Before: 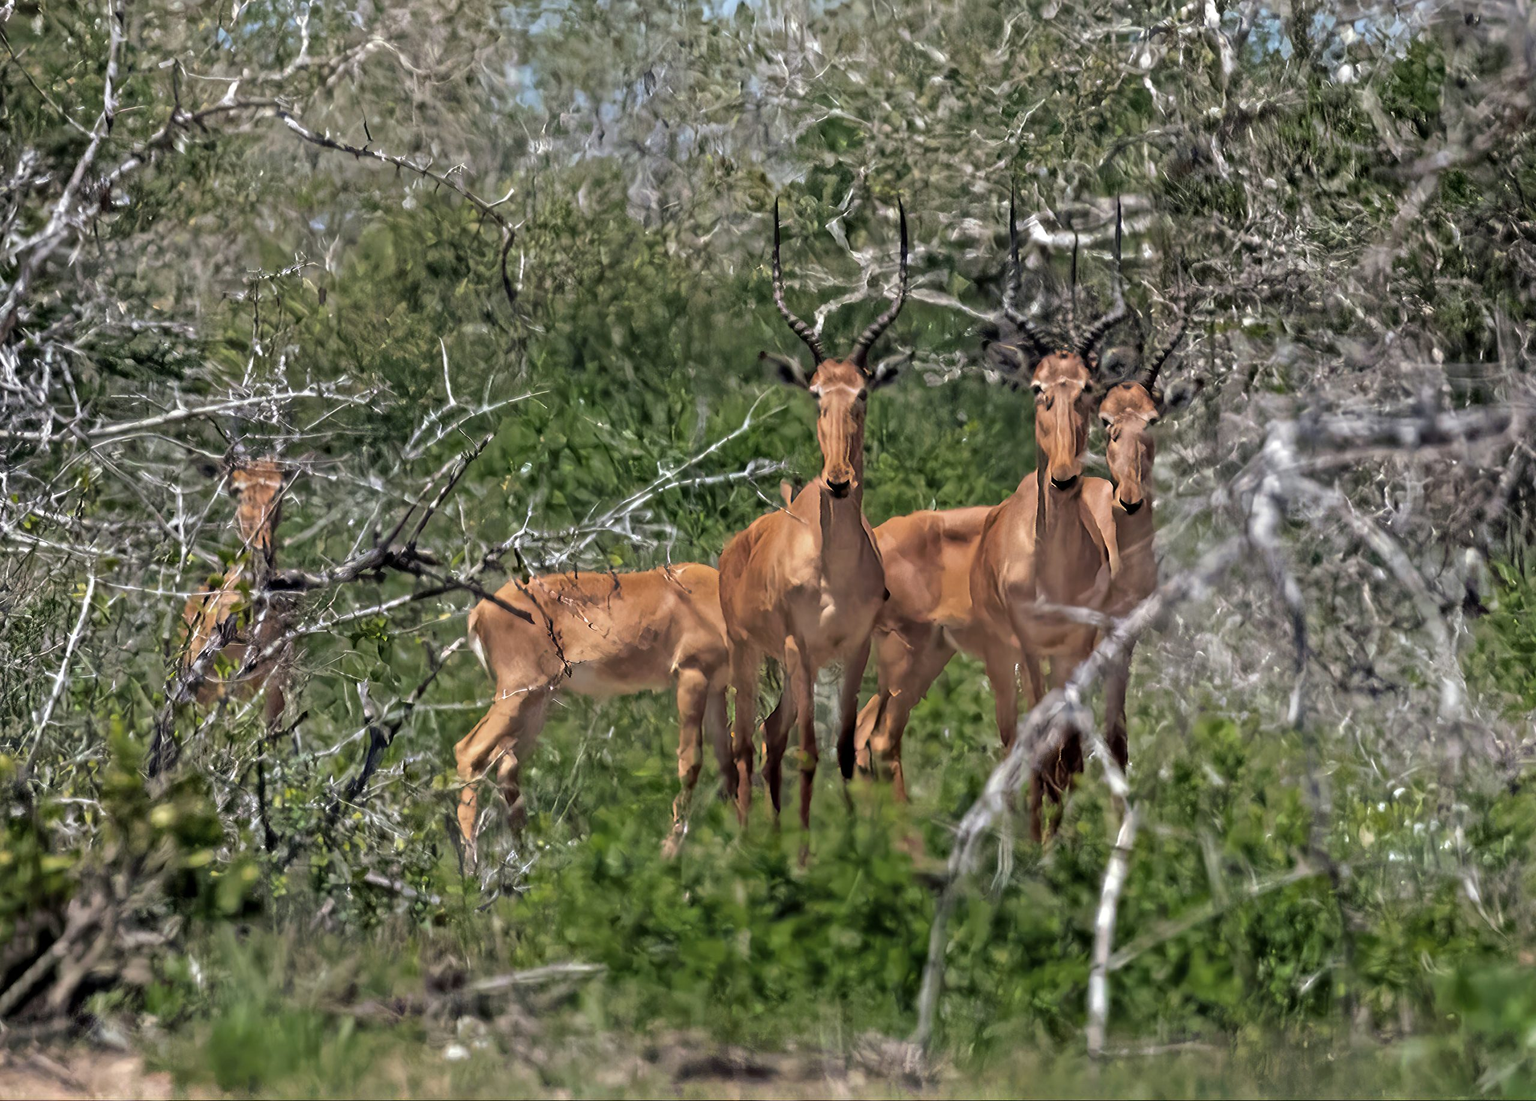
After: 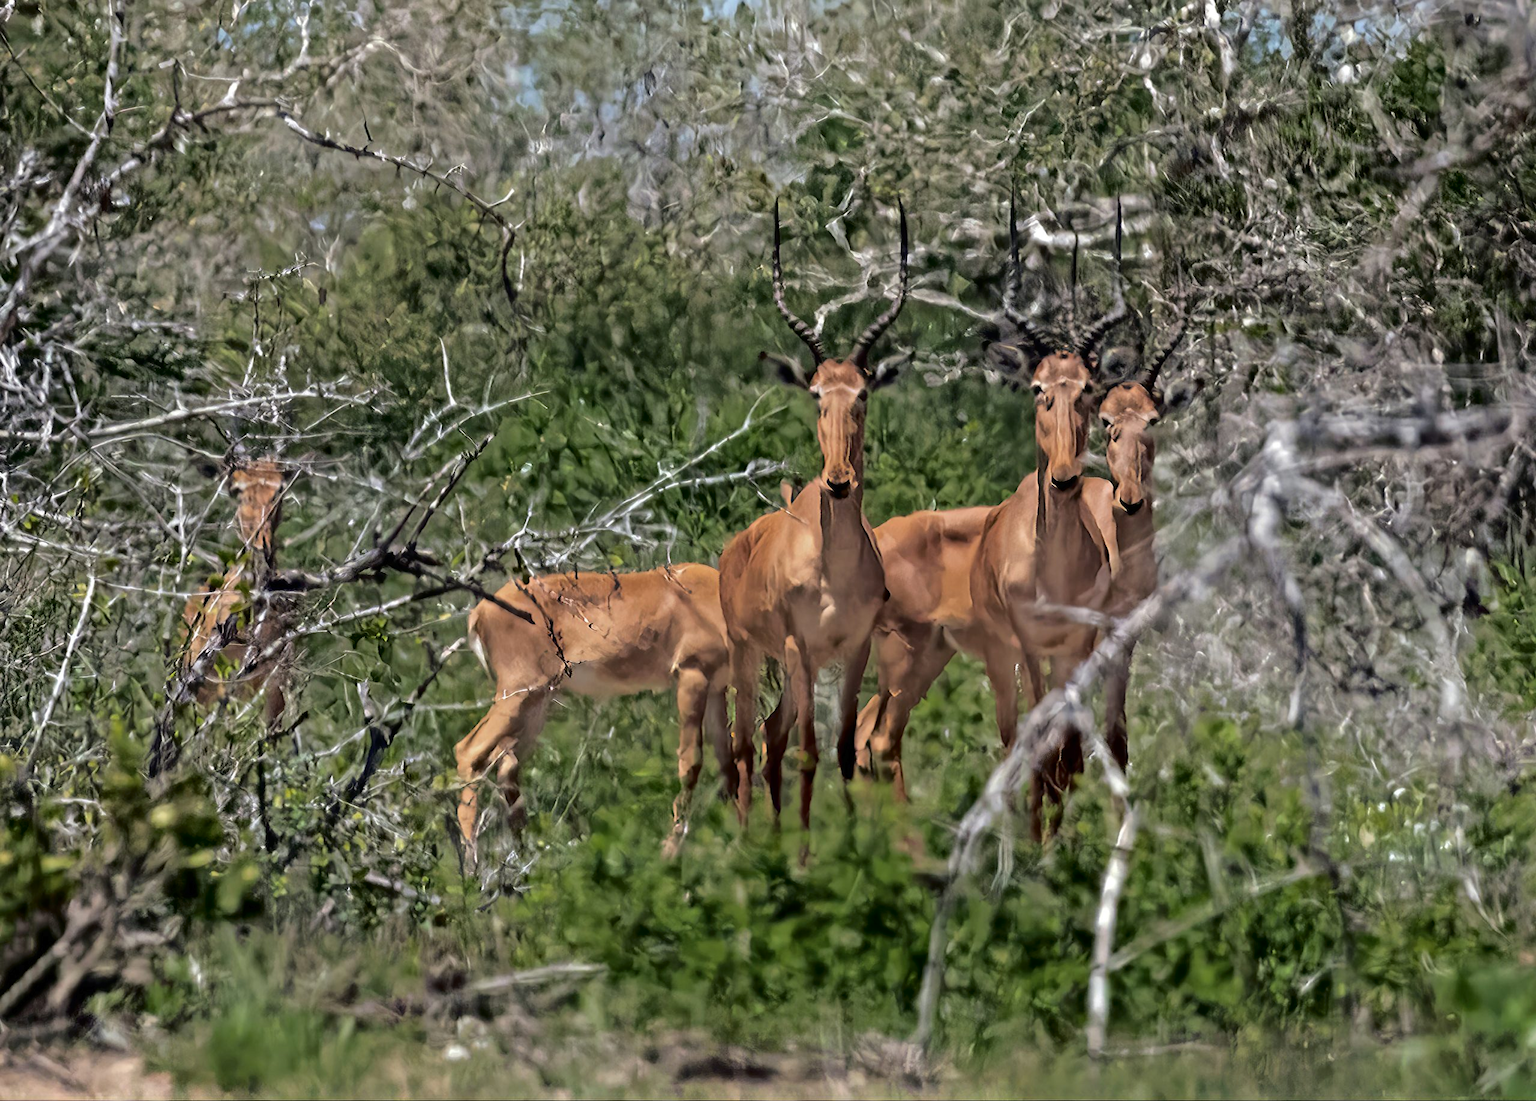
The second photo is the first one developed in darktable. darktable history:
tone curve: curves: ch0 [(0, 0) (0.003, 0.008) (0.011, 0.01) (0.025, 0.012) (0.044, 0.023) (0.069, 0.033) (0.1, 0.046) (0.136, 0.075) (0.177, 0.116) (0.224, 0.171) (0.277, 0.235) (0.335, 0.312) (0.399, 0.397) (0.468, 0.466) (0.543, 0.54) (0.623, 0.62) (0.709, 0.701) (0.801, 0.782) (0.898, 0.877) (1, 1)], color space Lab, independent channels, preserve colors none
